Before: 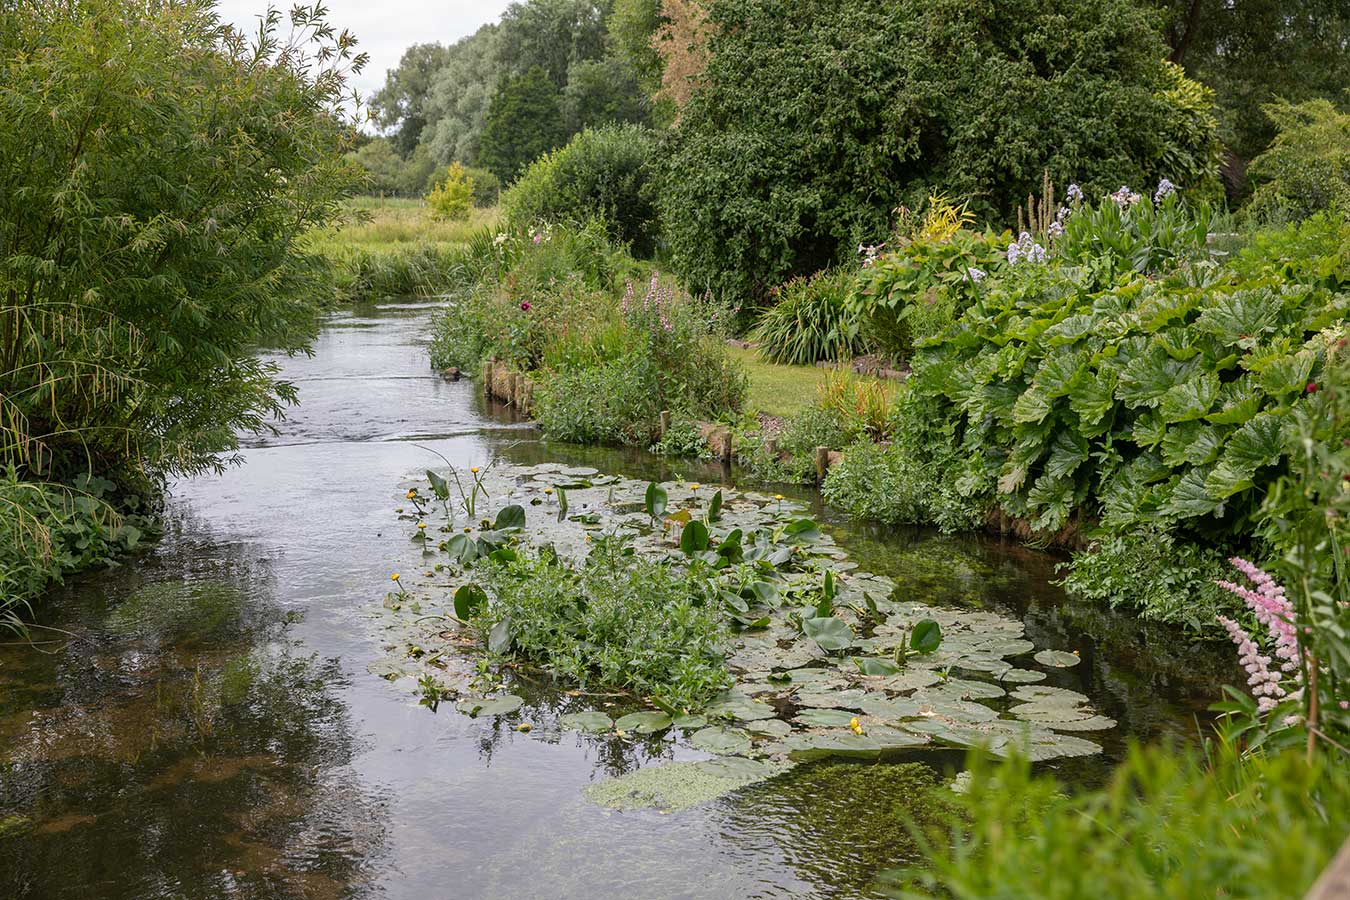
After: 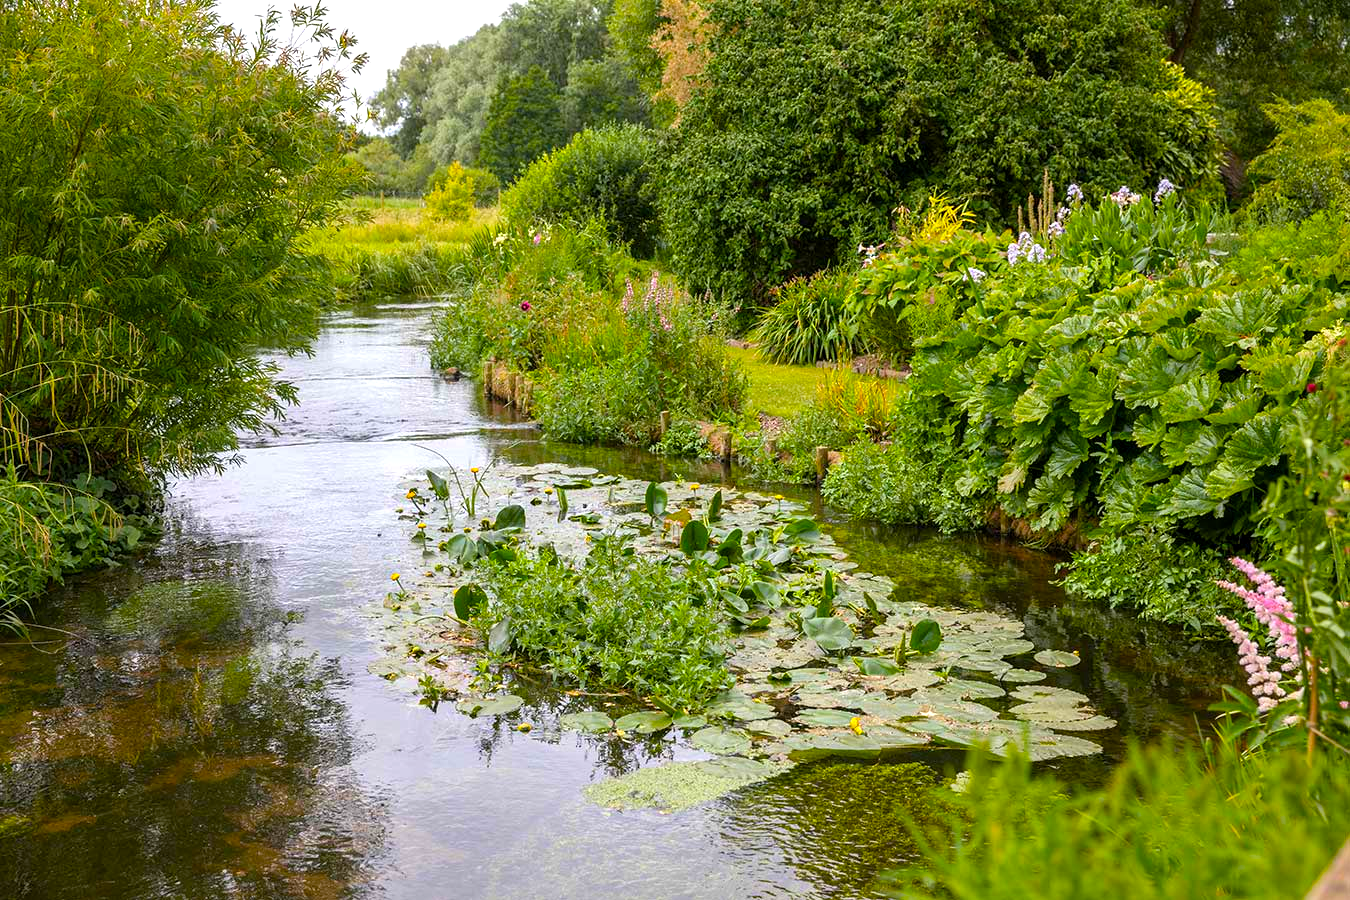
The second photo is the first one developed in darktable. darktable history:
exposure: black level correction 0.001, exposure 0.499 EV, compensate exposure bias true, compensate highlight preservation false
color balance rgb: perceptual saturation grading › global saturation 29.766%, global vibrance 33.363%
